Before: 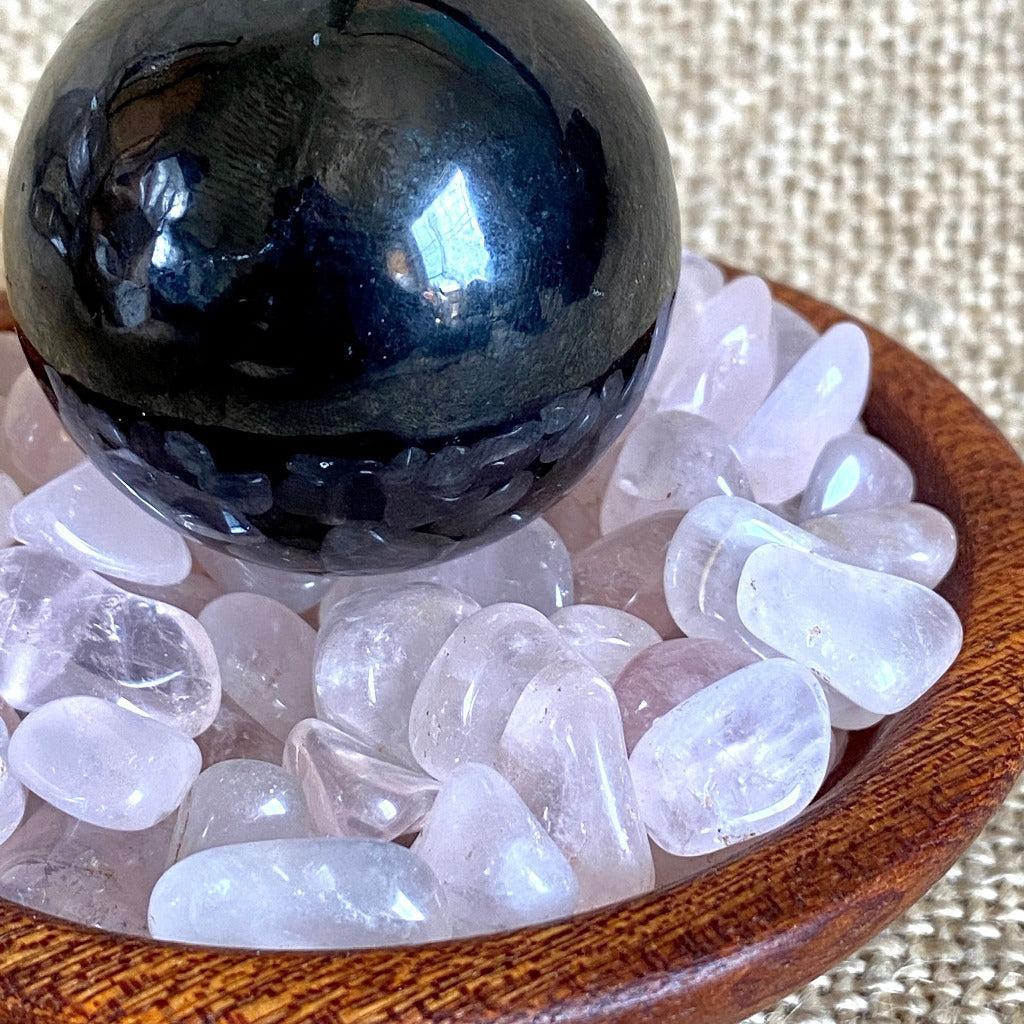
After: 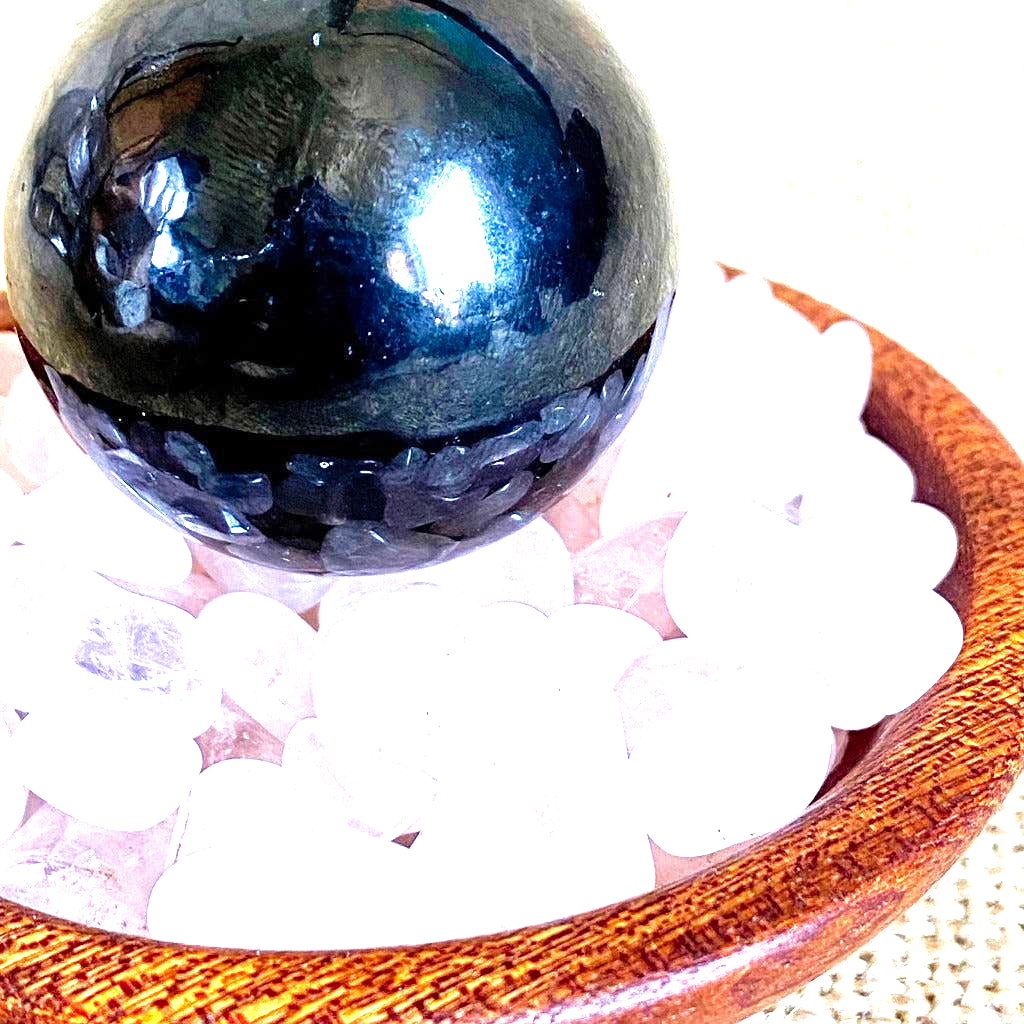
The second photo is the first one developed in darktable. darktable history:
levels: levels [0, 0.281, 0.562]
velvia: on, module defaults
